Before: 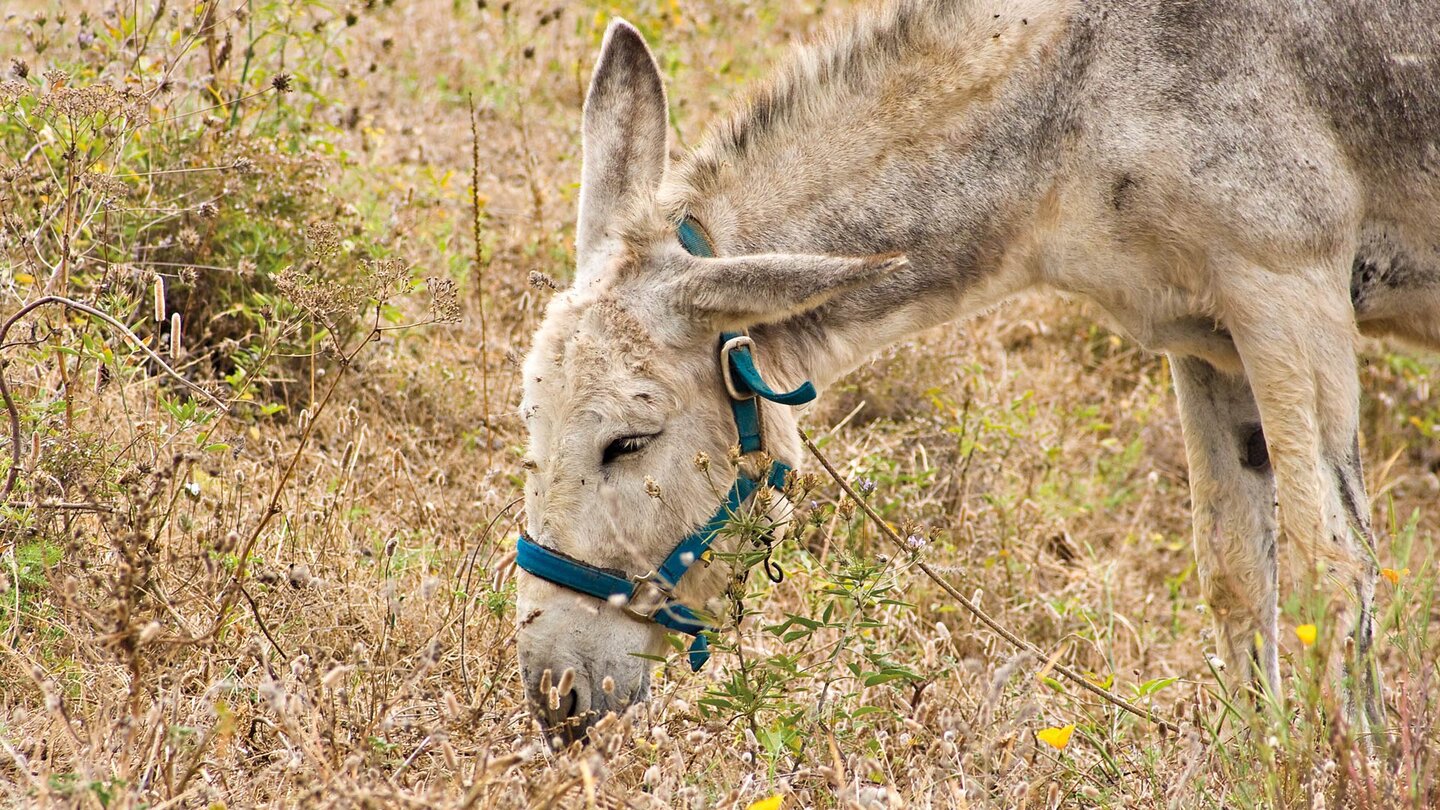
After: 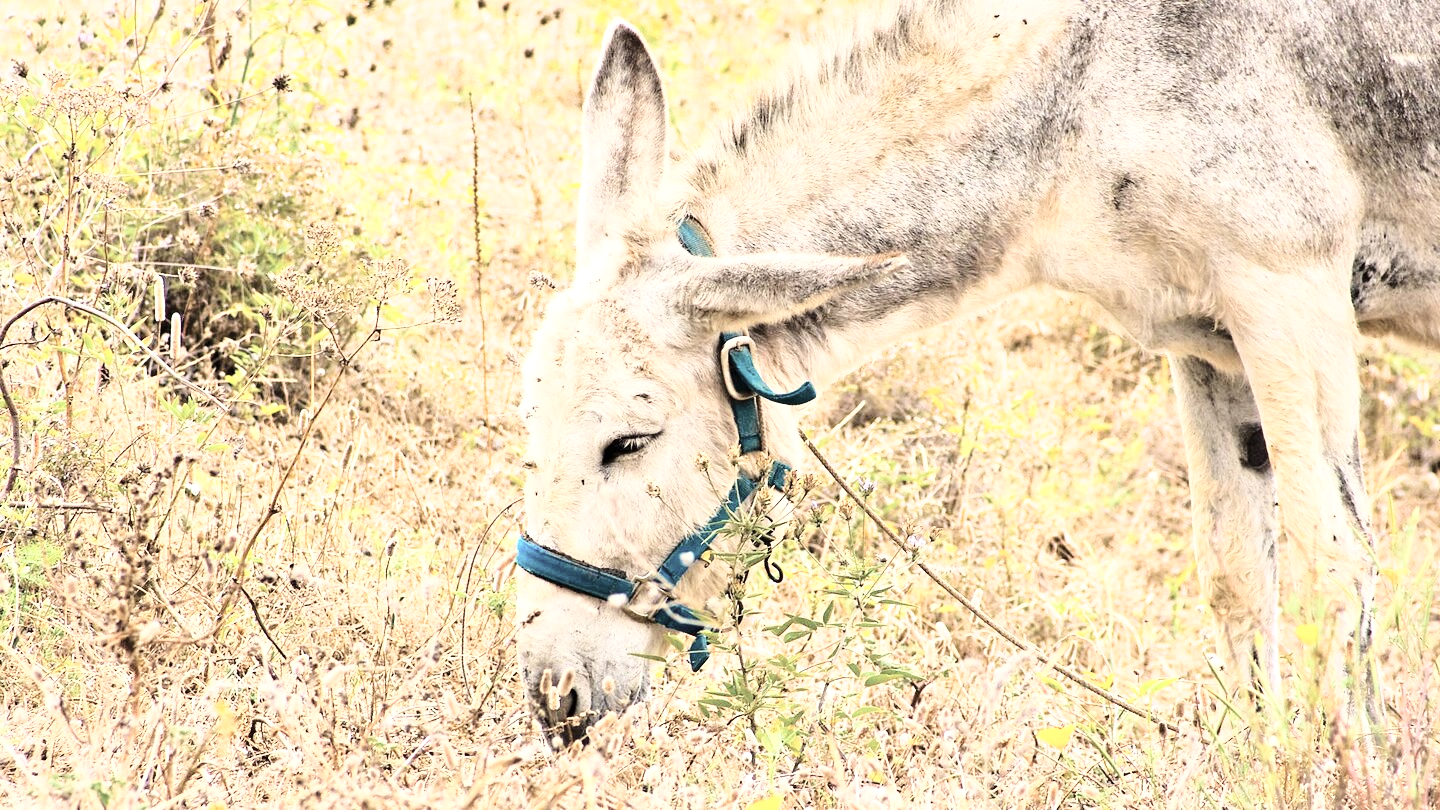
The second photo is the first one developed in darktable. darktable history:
exposure: exposure 0.607 EV, compensate highlight preservation false
base curve: curves: ch0 [(0, 0) (0.036, 0.037) (0.121, 0.228) (0.46, 0.76) (0.859, 0.983) (1, 1)]
contrast brightness saturation: contrast 0.104, saturation -0.355
